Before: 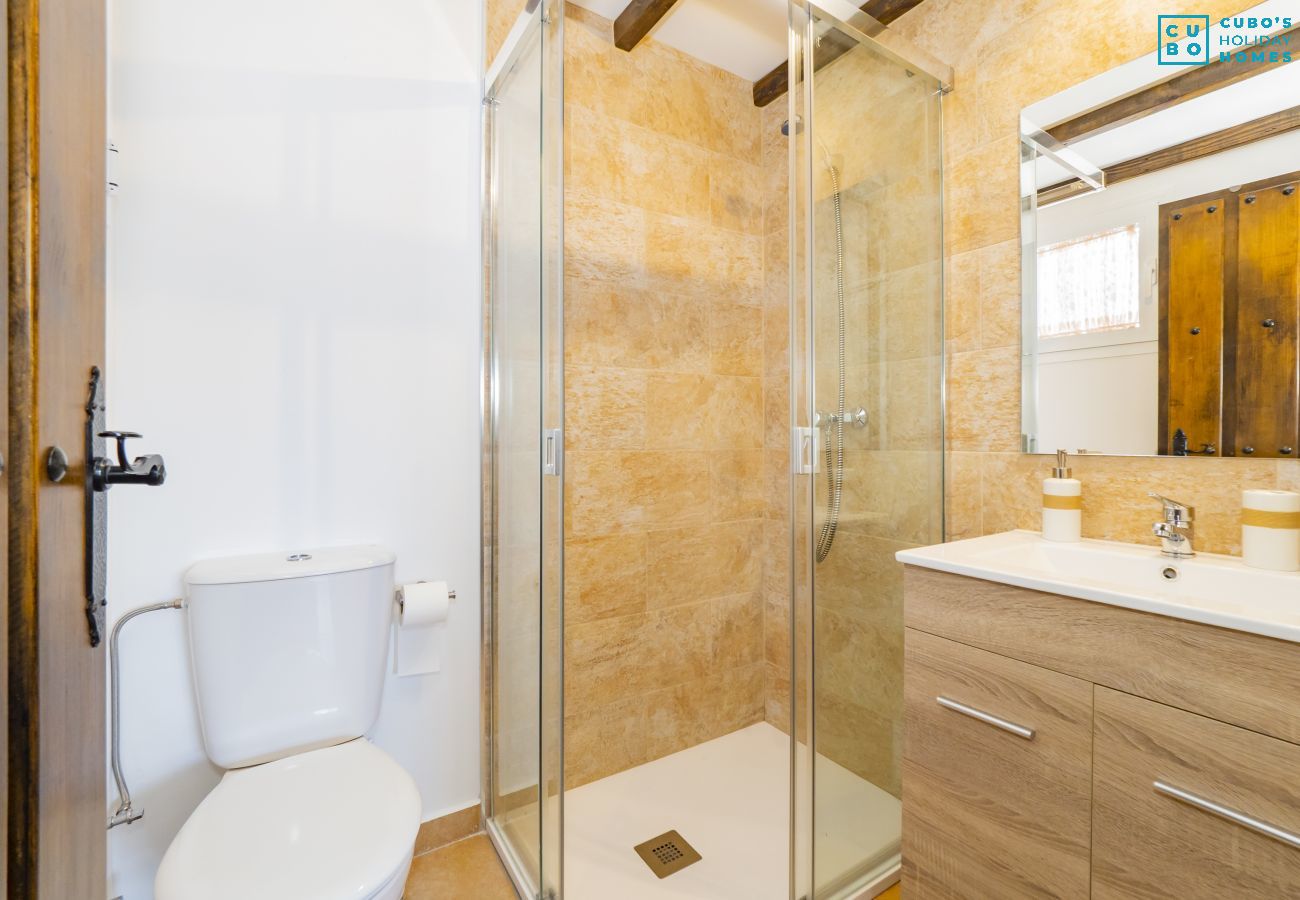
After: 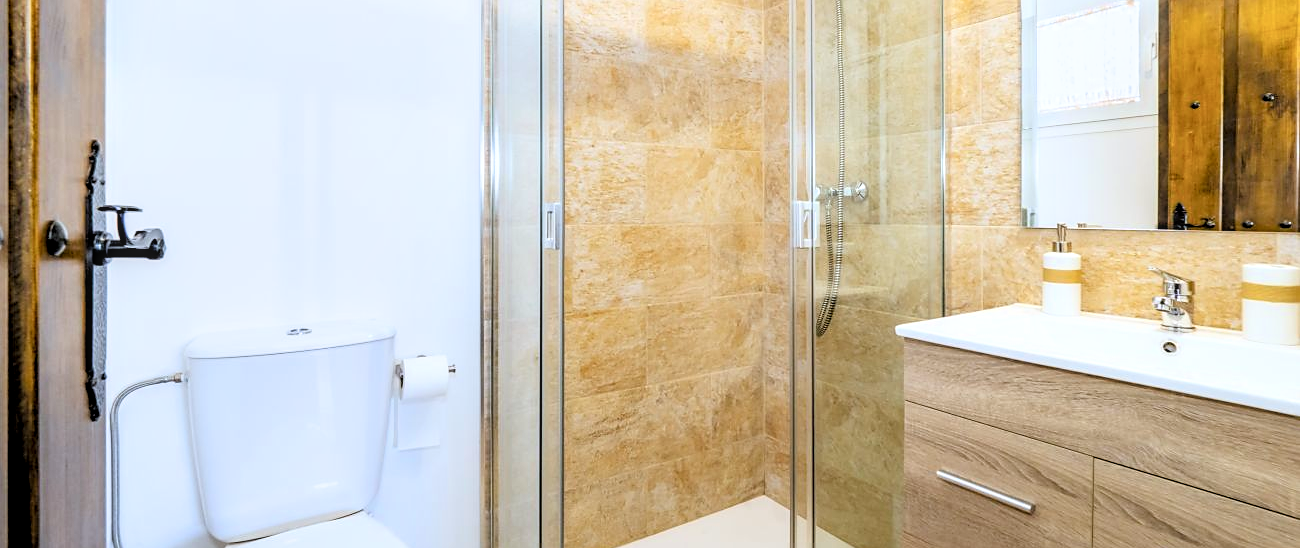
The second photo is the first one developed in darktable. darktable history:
color calibration: x 0.369, y 0.382, temperature 4318.78 K
exposure: exposure 0.176 EV, compensate exposure bias true, compensate highlight preservation false
color balance rgb: shadows lift › chroma 0.812%, shadows lift › hue 115.6°, perceptual saturation grading › global saturation 0.557%, global vibrance 20%
filmic rgb: black relative exposure -3.73 EV, white relative exposure 2.76 EV, dynamic range scaling -5.86%, hardness 3.03, color science v6 (2022)
crop and rotate: top 25.12%, bottom 13.944%
local contrast: detail 130%
sharpen: radius 1.815, amount 0.4, threshold 1.383
